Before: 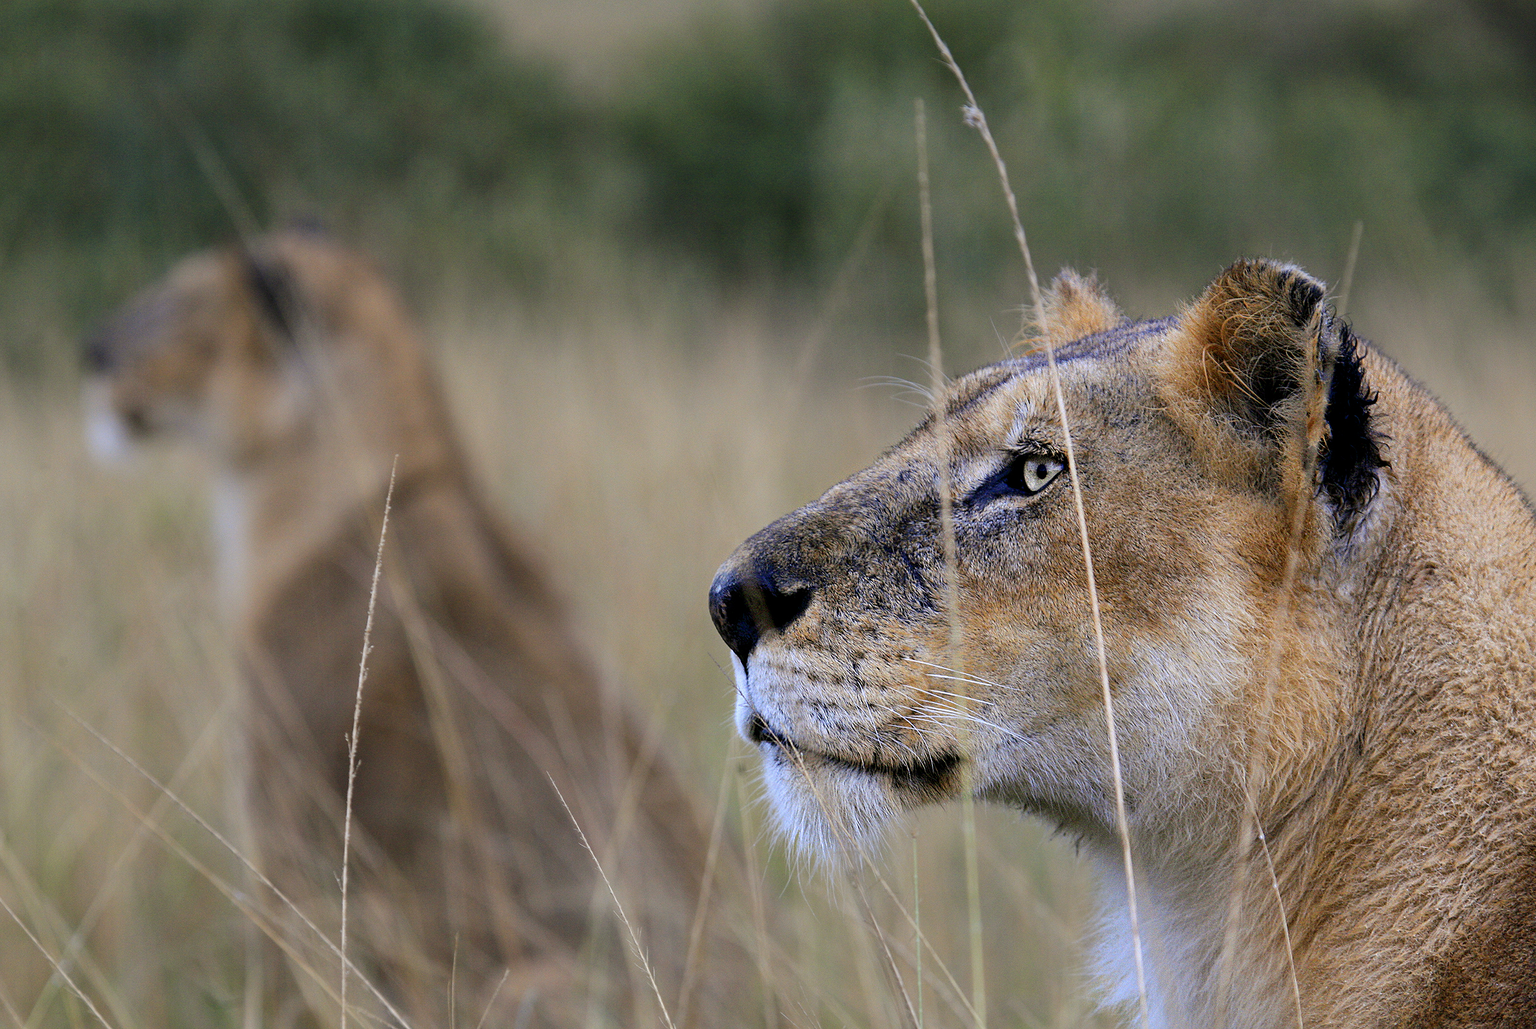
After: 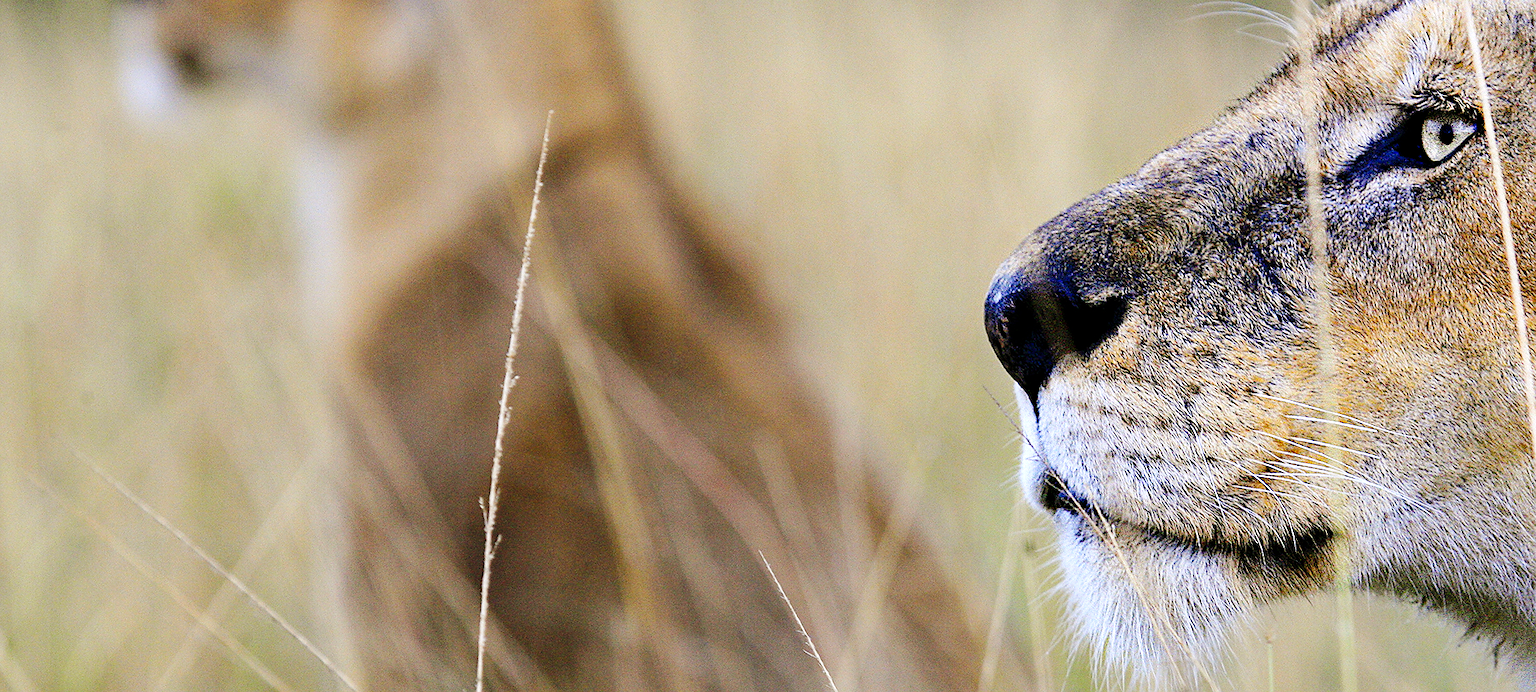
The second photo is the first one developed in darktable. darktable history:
base curve: curves: ch0 [(0, 0) (0.036, 0.025) (0.121, 0.166) (0.206, 0.329) (0.605, 0.79) (1, 1)], preserve colors none
exposure: exposure 0.3 EV, compensate highlight preservation false
sharpen: radius 1, threshold 1
crop: top 36.498%, right 27.964%, bottom 14.995%
haze removal: compatibility mode true, adaptive false
